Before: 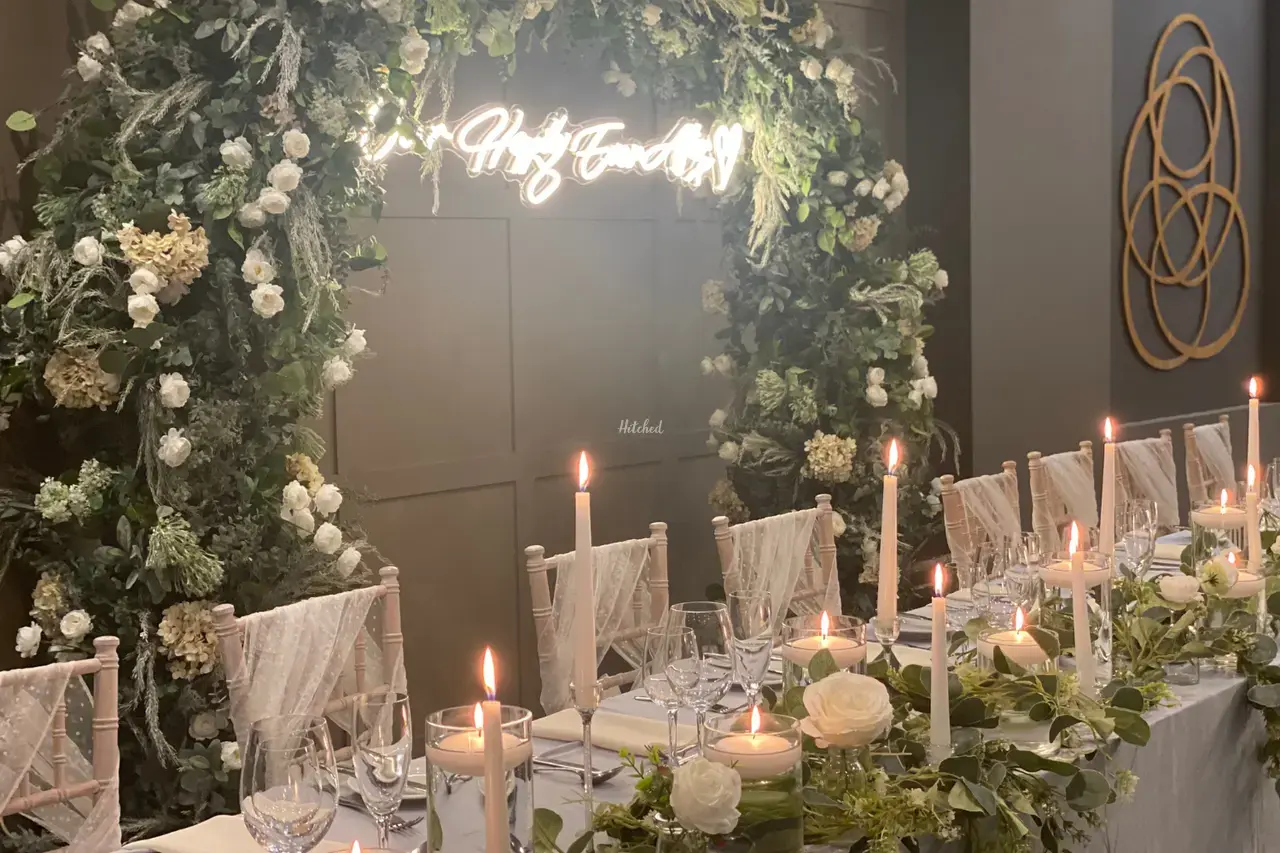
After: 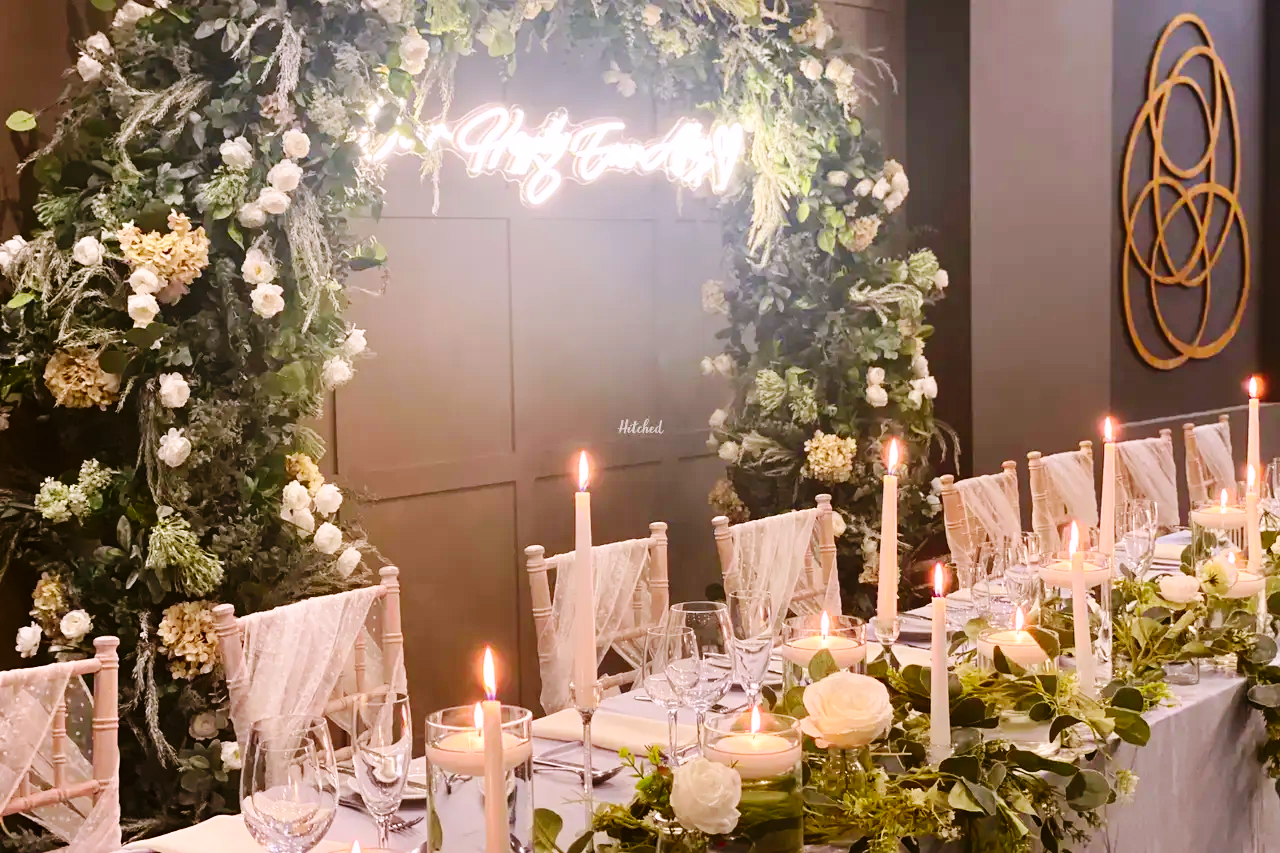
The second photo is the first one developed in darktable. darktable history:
base curve: curves: ch0 [(0, 0) (0.036, 0.025) (0.121, 0.166) (0.206, 0.329) (0.605, 0.79) (1, 1)], preserve colors none
white balance: red 1.05, blue 1.072
contrast brightness saturation: contrast 0.09, saturation 0.28
